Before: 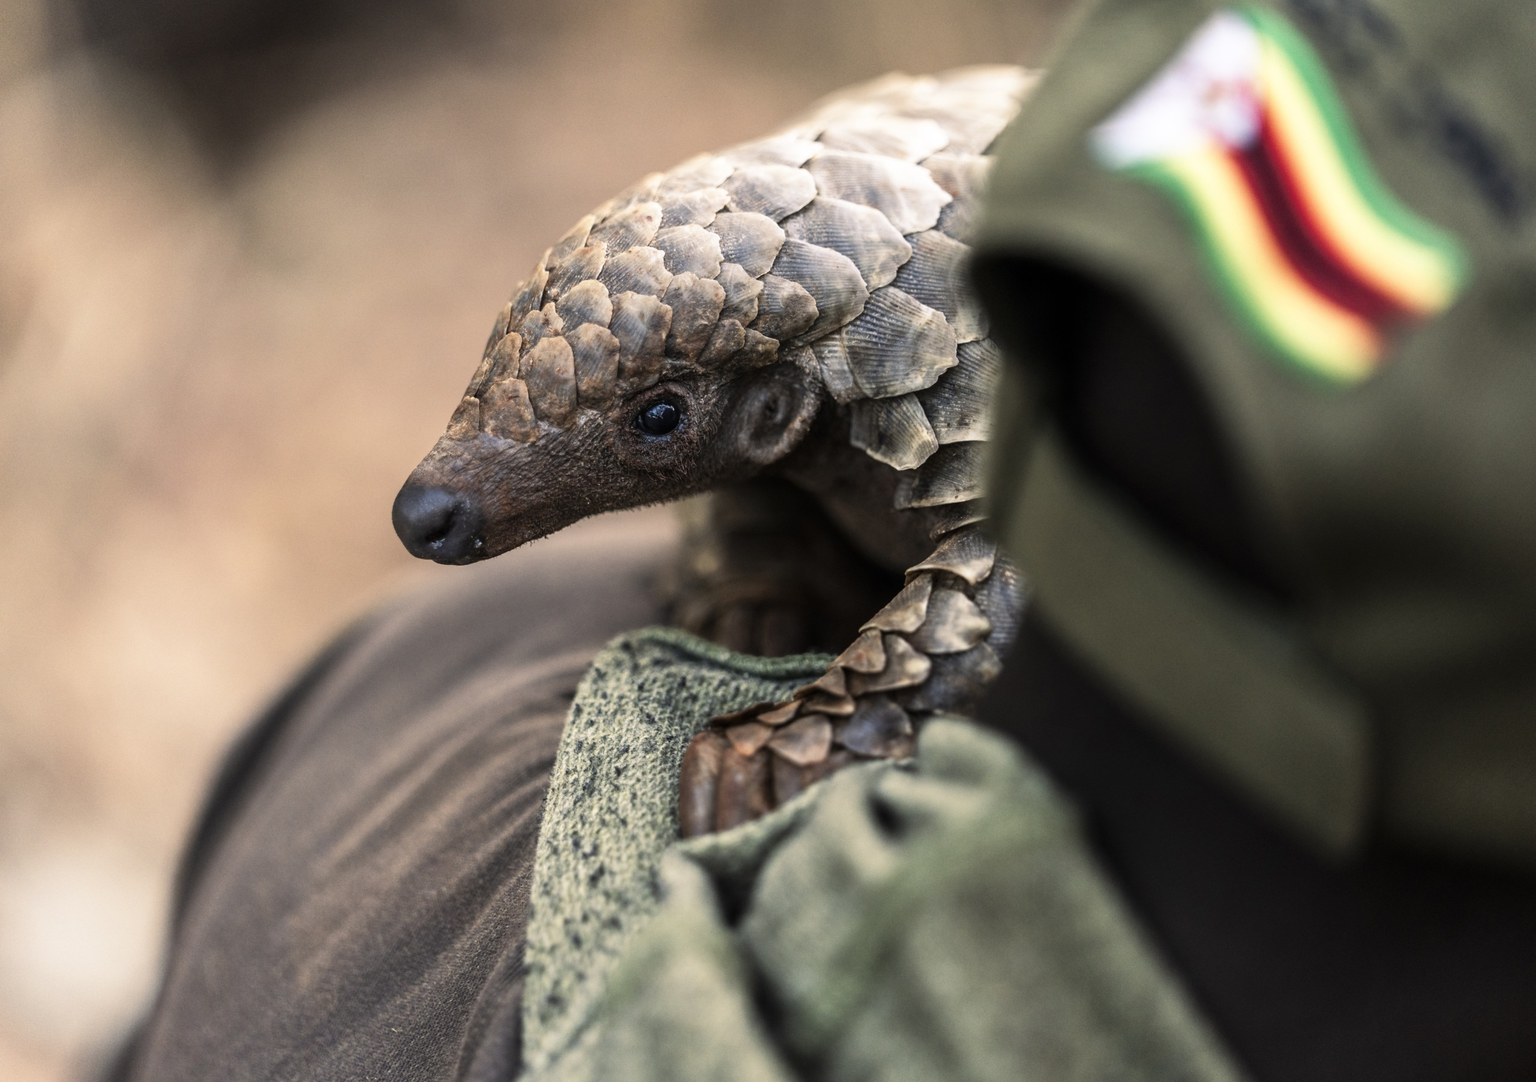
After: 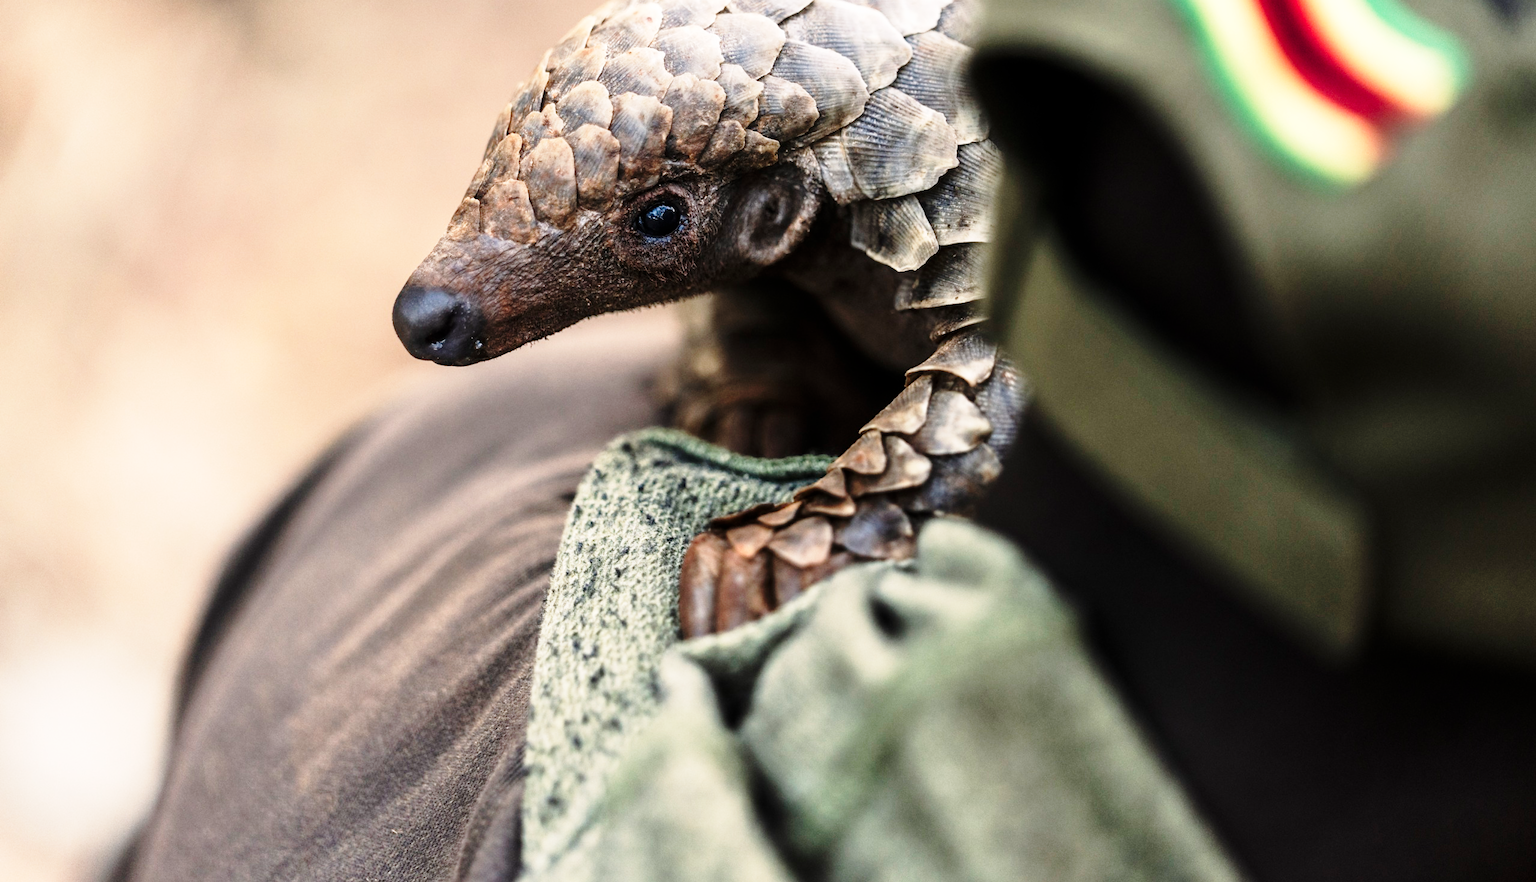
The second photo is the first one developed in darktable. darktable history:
base curve: curves: ch0 [(0, 0) (0.028, 0.03) (0.121, 0.232) (0.46, 0.748) (0.859, 0.968) (1, 1)], preserve colors none
crop and rotate: top 18.415%
